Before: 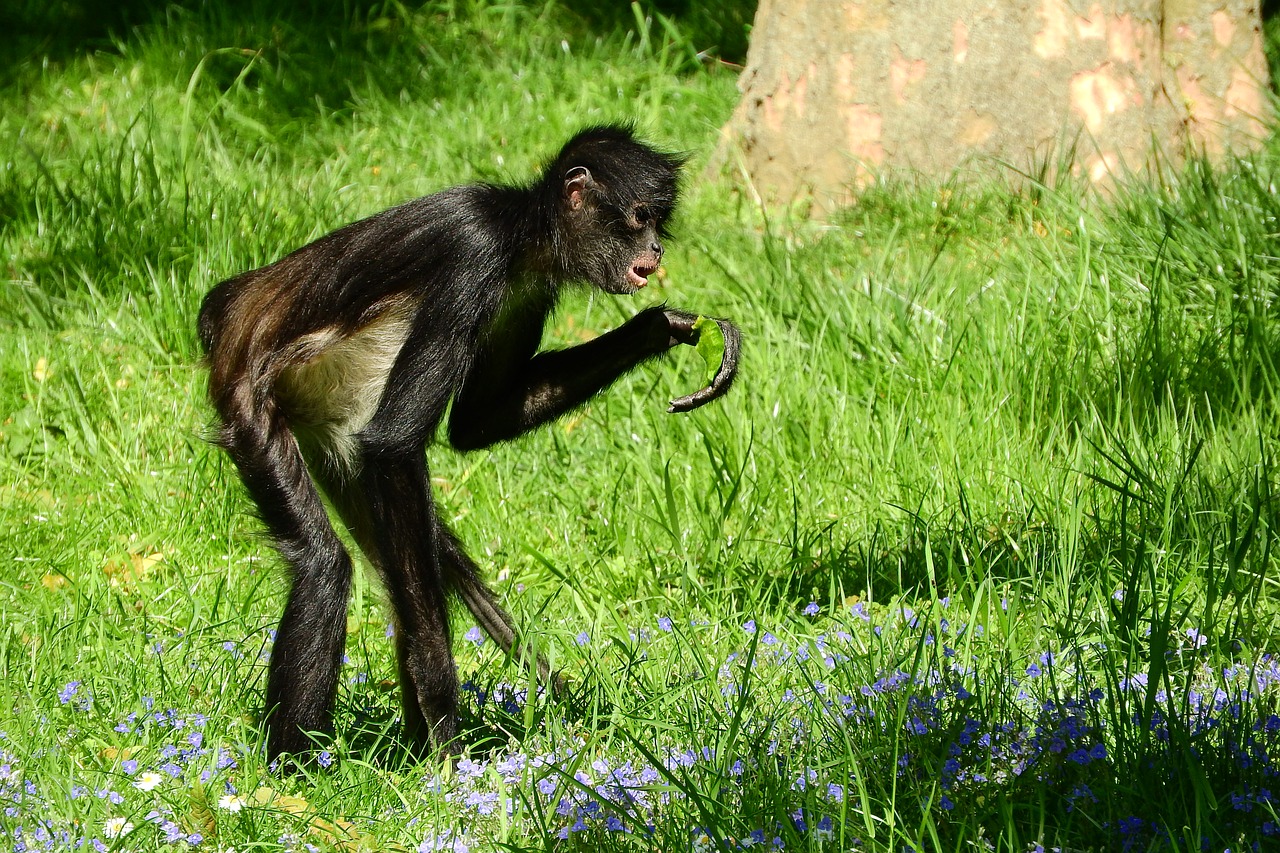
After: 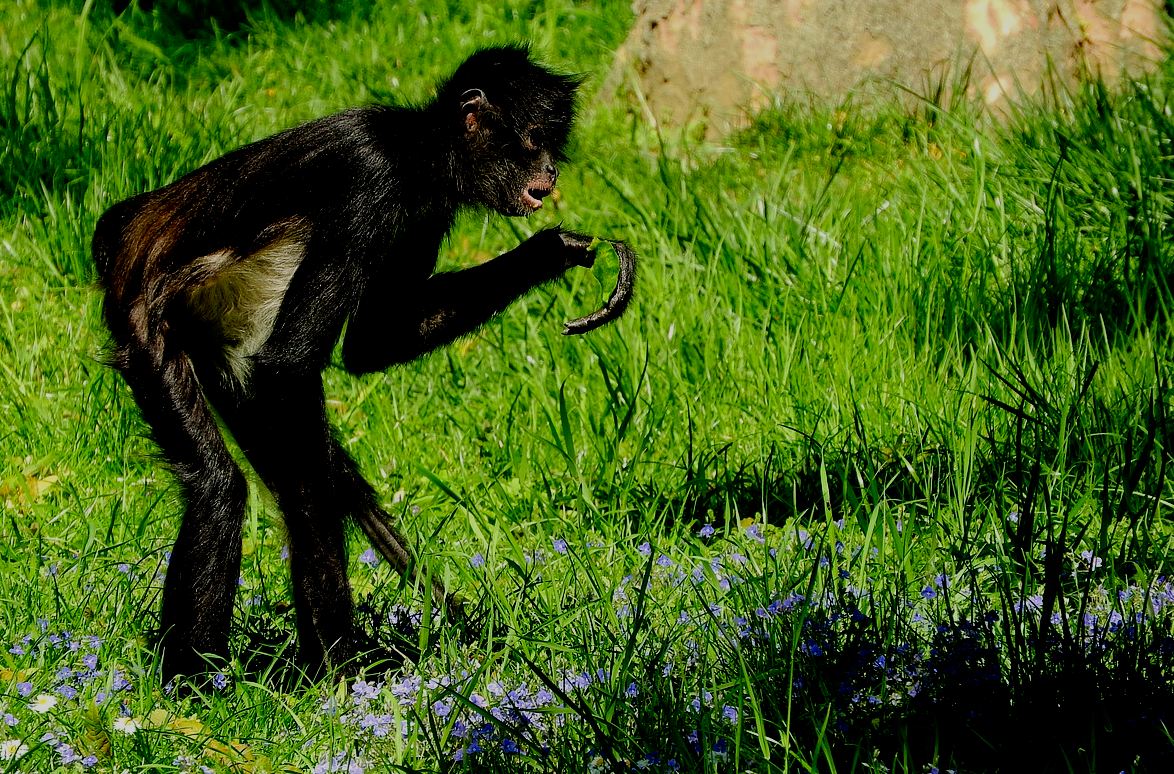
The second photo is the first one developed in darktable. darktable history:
filmic rgb: black relative exposure -5.5 EV, white relative exposure 2.5 EV, threshold 3 EV, target black luminance 0%, hardness 4.51, latitude 67.35%, contrast 1.453, shadows ↔ highlights balance -3.52%, preserve chrominance no, color science v4 (2020), contrast in shadows soft, enable highlight reconstruction true
crop and rotate: left 8.262%, top 9.226%
exposure: exposure -1 EV, compensate highlight preservation false
